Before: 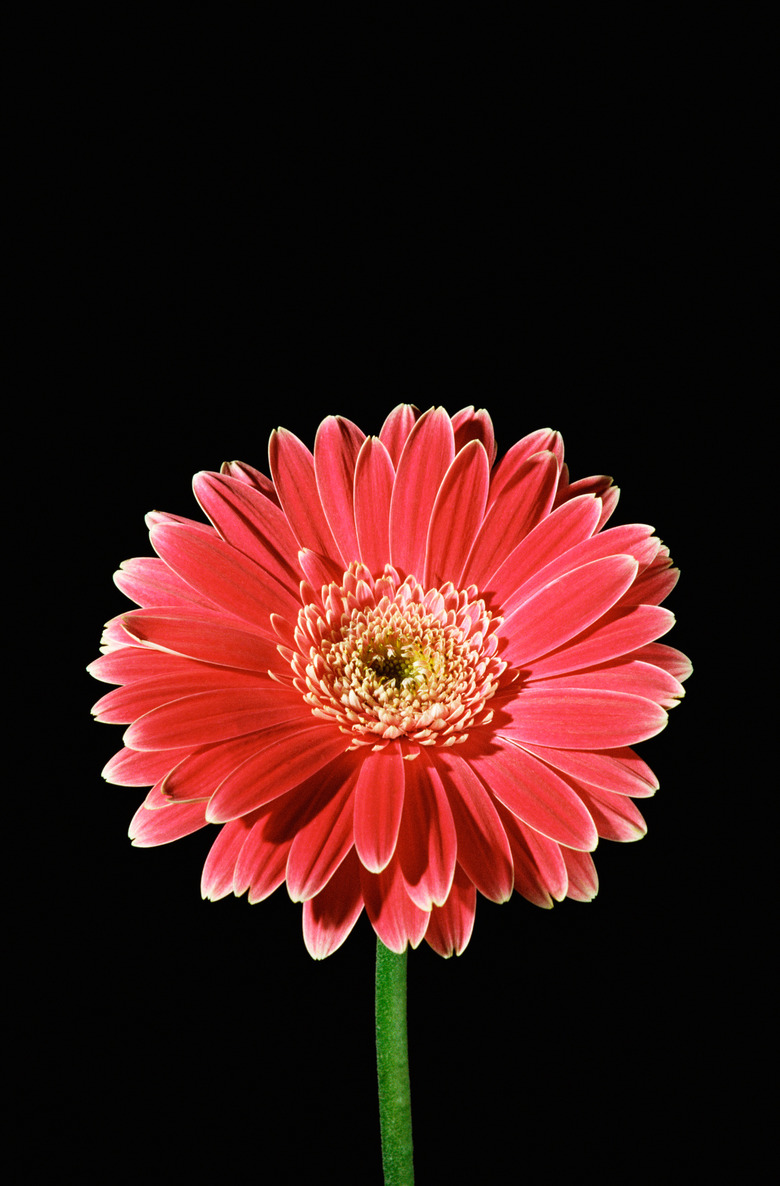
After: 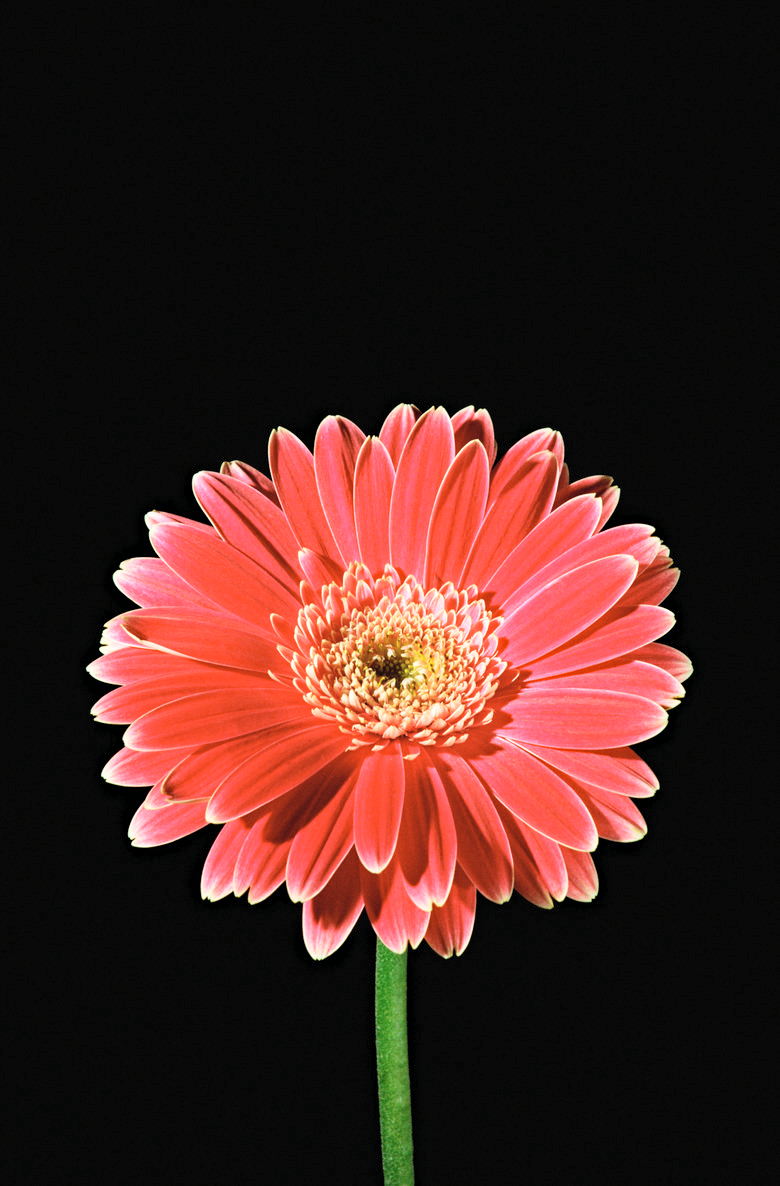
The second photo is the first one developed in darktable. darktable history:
haze removal: compatibility mode true, adaptive false
contrast brightness saturation: contrast 0.14, brightness 0.21
